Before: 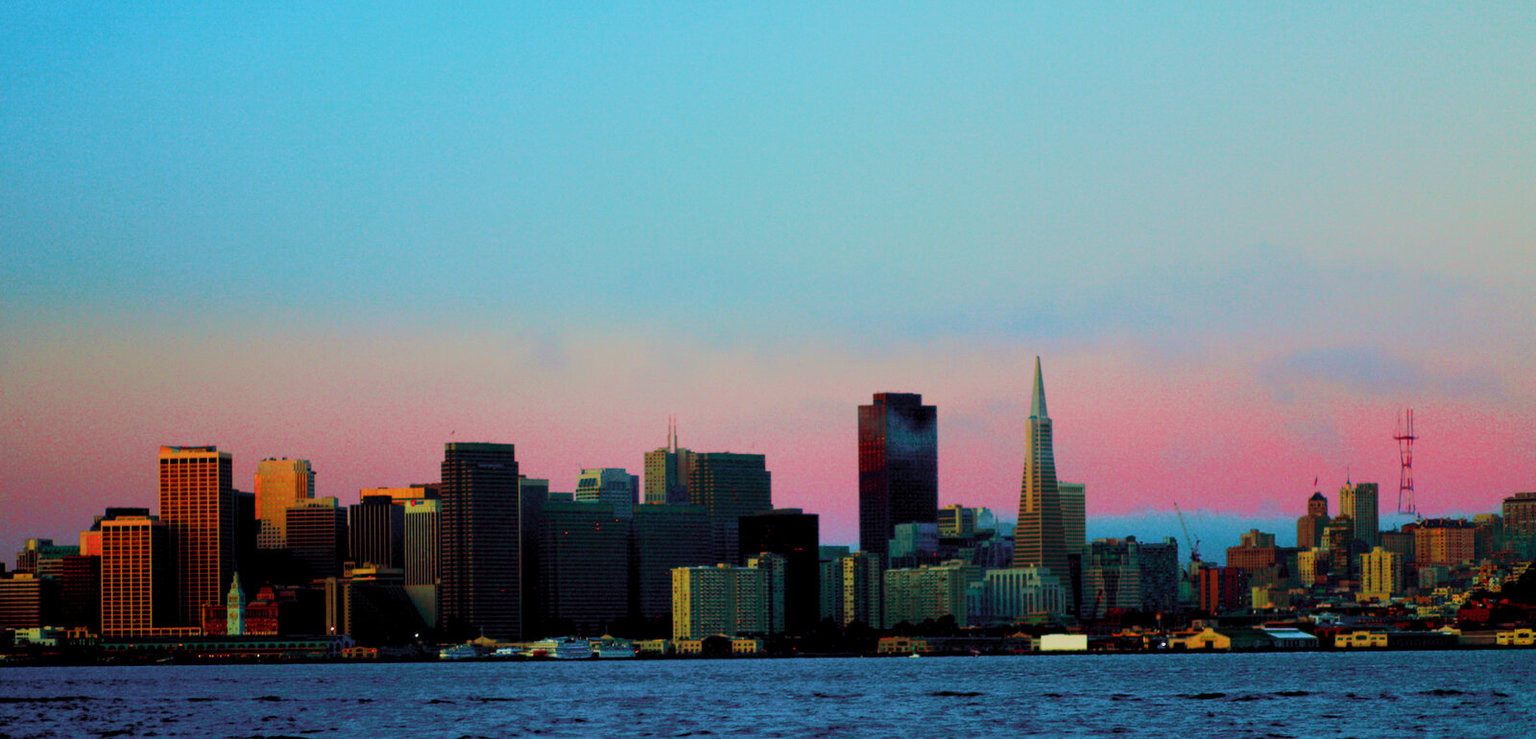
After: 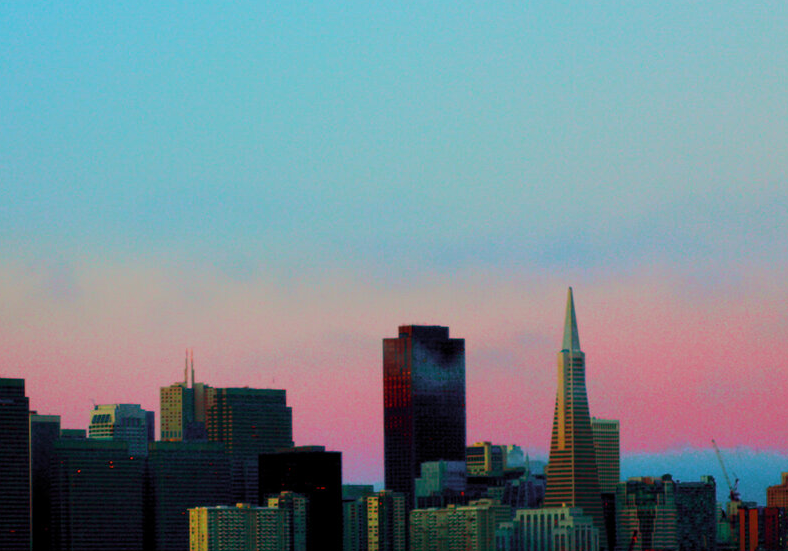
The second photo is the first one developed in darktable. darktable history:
crop: left 31.984%, top 10.979%, right 18.74%, bottom 17.369%
base curve: curves: ch0 [(0, 0) (0.303, 0.277) (1, 1)], preserve colors none
